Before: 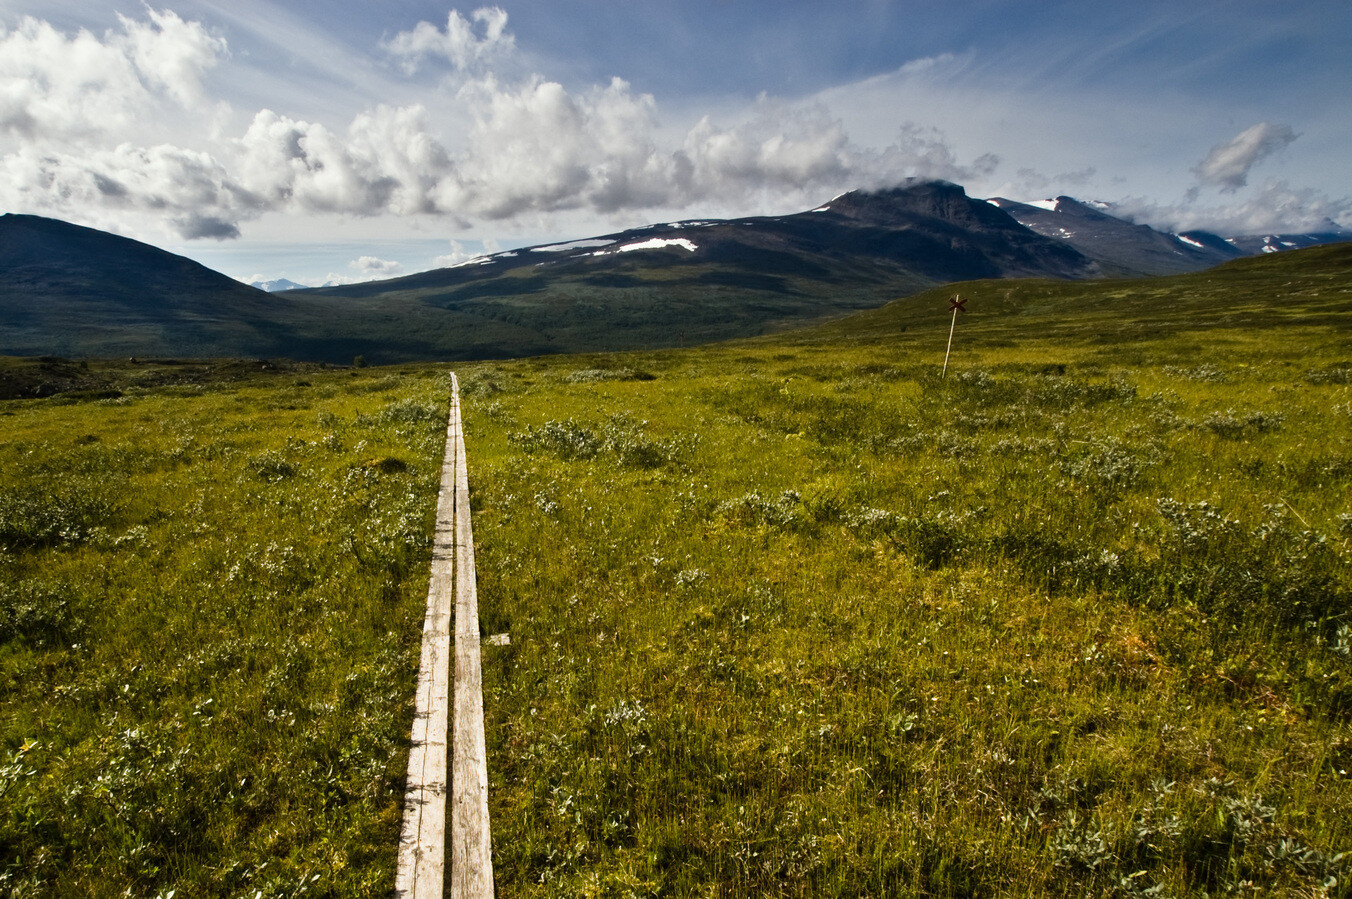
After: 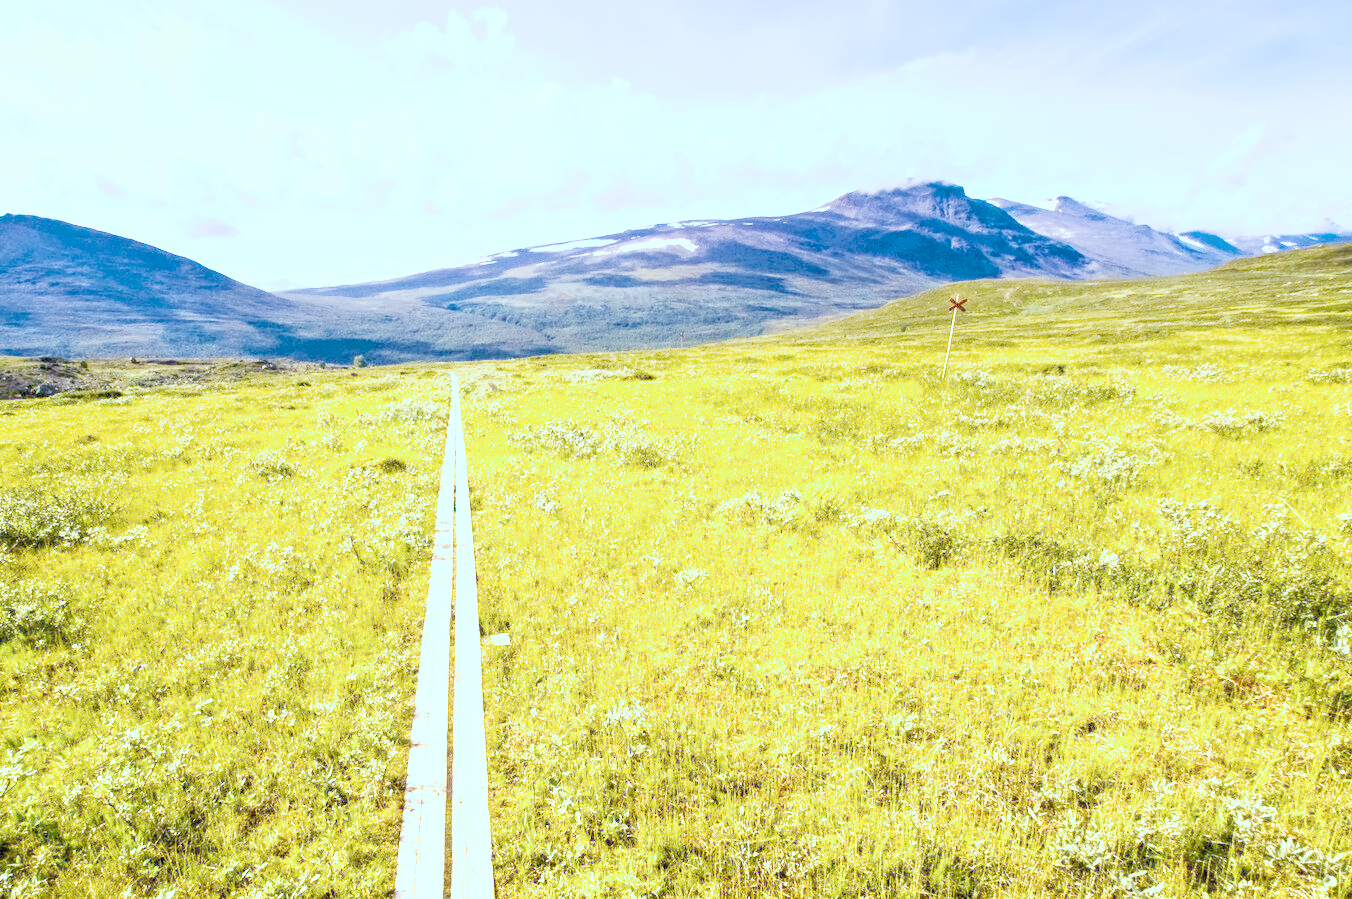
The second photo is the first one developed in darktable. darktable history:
local contrast: on, module defaults
color calibration: illuminant as shot in camera, x 0.358, y 0.373, temperature 4628.91 K
color balance: mode lift, gamma, gain (sRGB), lift [0.997, 0.979, 1.021, 1.011], gamma [1, 1.084, 0.916, 0.998], gain [1, 0.87, 1.13, 1.101], contrast 4.55%, contrast fulcrum 38.24%, output saturation 104.09%
color balance rgb: shadows lift › luminance -7.7%, shadows lift › chroma 2.13%, shadows lift › hue 165.27°, power › luminance -7.77%, power › chroma 1.1%, power › hue 215.88°, highlights gain › luminance 15.15%, highlights gain › chroma 7%, highlights gain › hue 125.57°, global offset › luminance -0.33%, global offset › chroma 0.11%, global offset › hue 165.27°, perceptual saturation grading › global saturation 24.42%, perceptual saturation grading › highlights -24.42%, perceptual saturation grading › mid-tones 24.42%, perceptual saturation grading › shadows 40%, perceptual brilliance grading › global brilliance -5%, perceptual brilliance grading › highlights 24.42%, perceptual brilliance grading › mid-tones 7%, perceptual brilliance grading › shadows -5%
denoise (profiled): preserve shadows 1.52, scattering 0.002, a [-1, 0, 0], compensate highlight preservation false
exposure: black level correction 0, exposure 0.7 EV, compensate exposure bias true, compensate highlight preservation false
filmic rgb: black relative exposure -6.98 EV, white relative exposure 5.63 EV, hardness 2.86
haze removal: compatibility mode true, adaptive false
highlight reconstruction: method reconstruct in LCh
hot pixels: on, module defaults
lens correction: scale 1, crop 1, focal 16, aperture 5.6, distance 1000, camera "Canon EOS RP", lens "Canon RF 16mm F2.8 STM"
shadows and highlights: shadows 0, highlights 40
white balance: red 2.229, blue 1.46
tone equalizer: -8 EV 0.25 EV, -7 EV 0.417 EV, -6 EV 0.417 EV, -5 EV 0.25 EV, -3 EV -0.25 EV, -2 EV -0.417 EV, -1 EV -0.417 EV, +0 EV -0.25 EV, edges refinement/feathering 500, mask exposure compensation -1.57 EV, preserve details guided filter
velvia: on, module defaults
